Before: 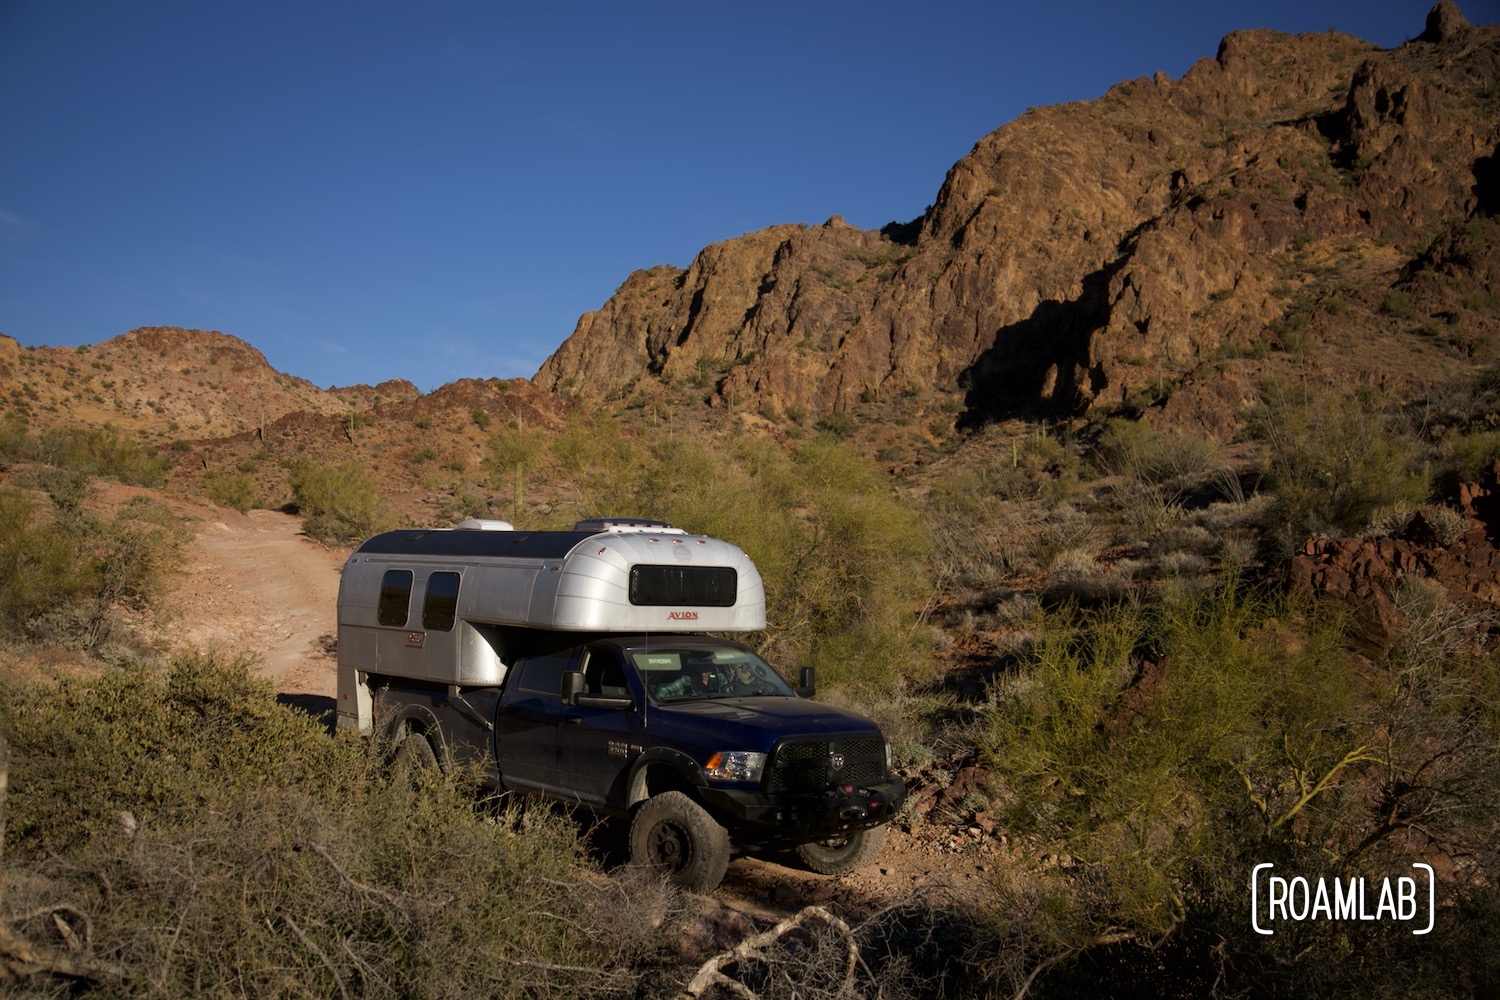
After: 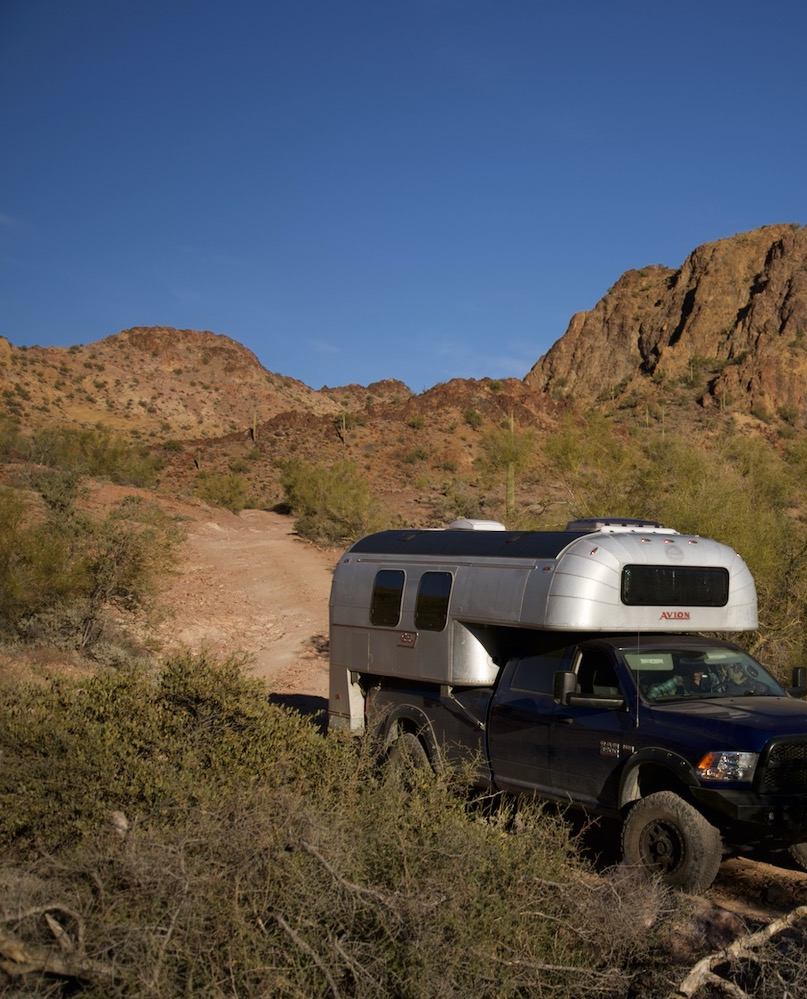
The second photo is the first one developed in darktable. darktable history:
crop: left 0.587%, right 45.588%, bottom 0.086%
exposure: black level correction 0, compensate exposure bias true, compensate highlight preservation false
white balance: red 1, blue 1
